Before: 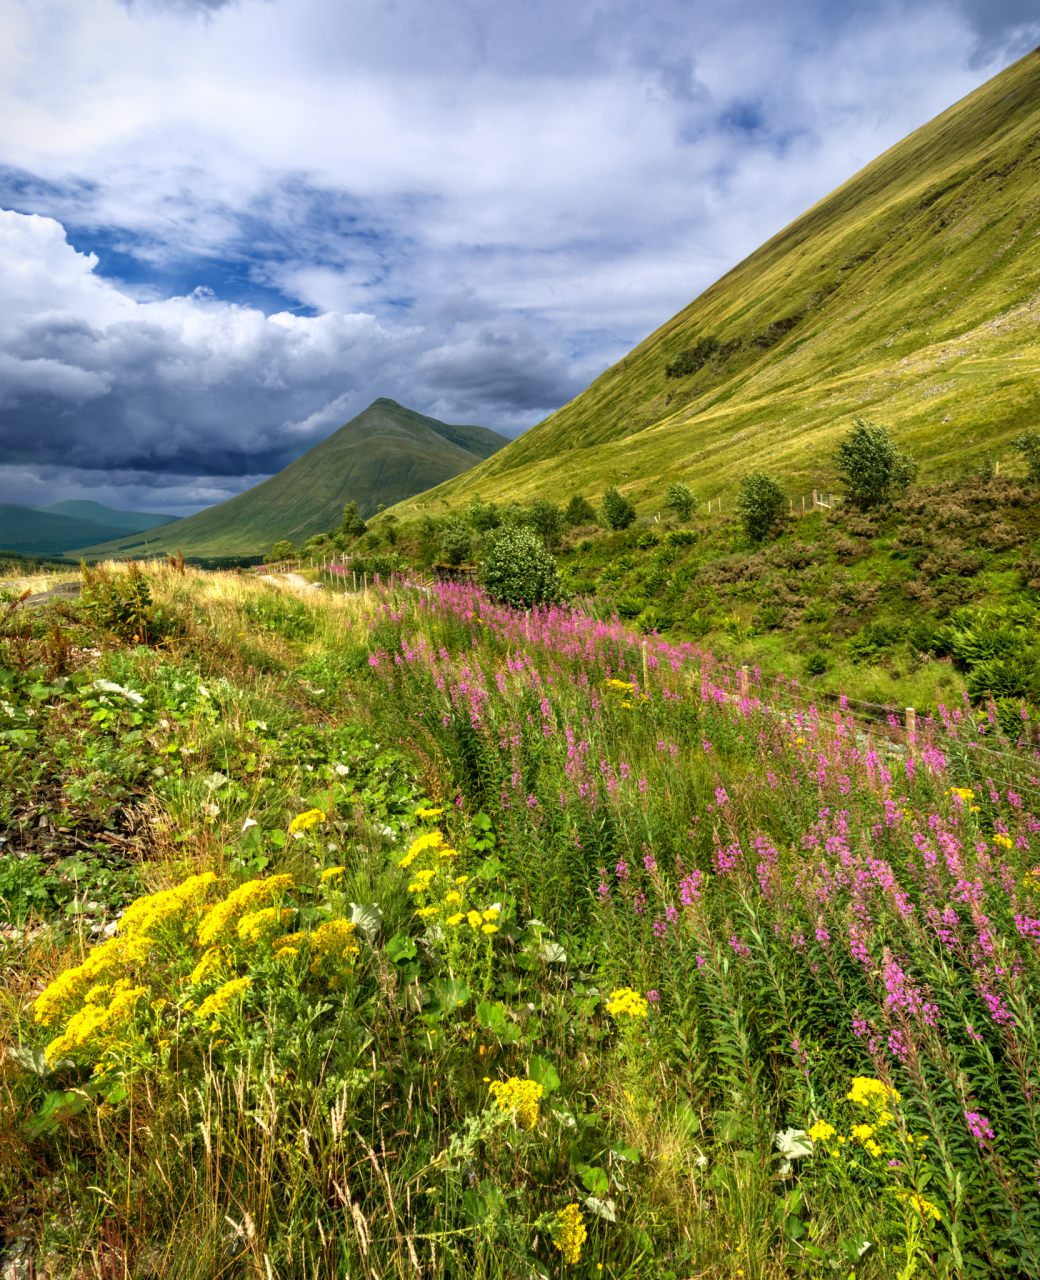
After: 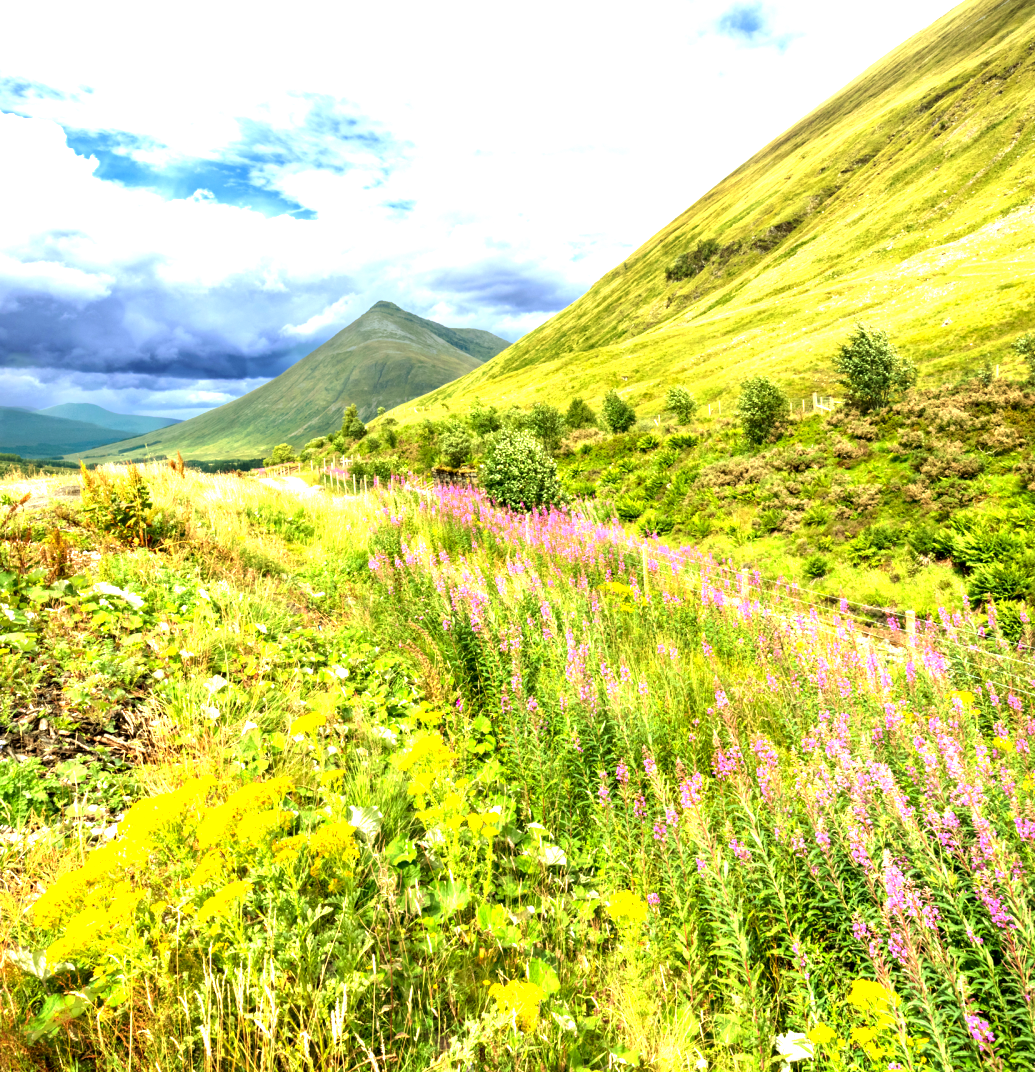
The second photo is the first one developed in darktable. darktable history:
tone equalizer: -8 EV 0.06 EV, smoothing diameter 25%, edges refinement/feathering 10, preserve details guided filter
crop: top 7.625%, bottom 8.027%
exposure: black level correction 0.001, exposure 1.822 EV, compensate exposure bias true, compensate highlight preservation false
